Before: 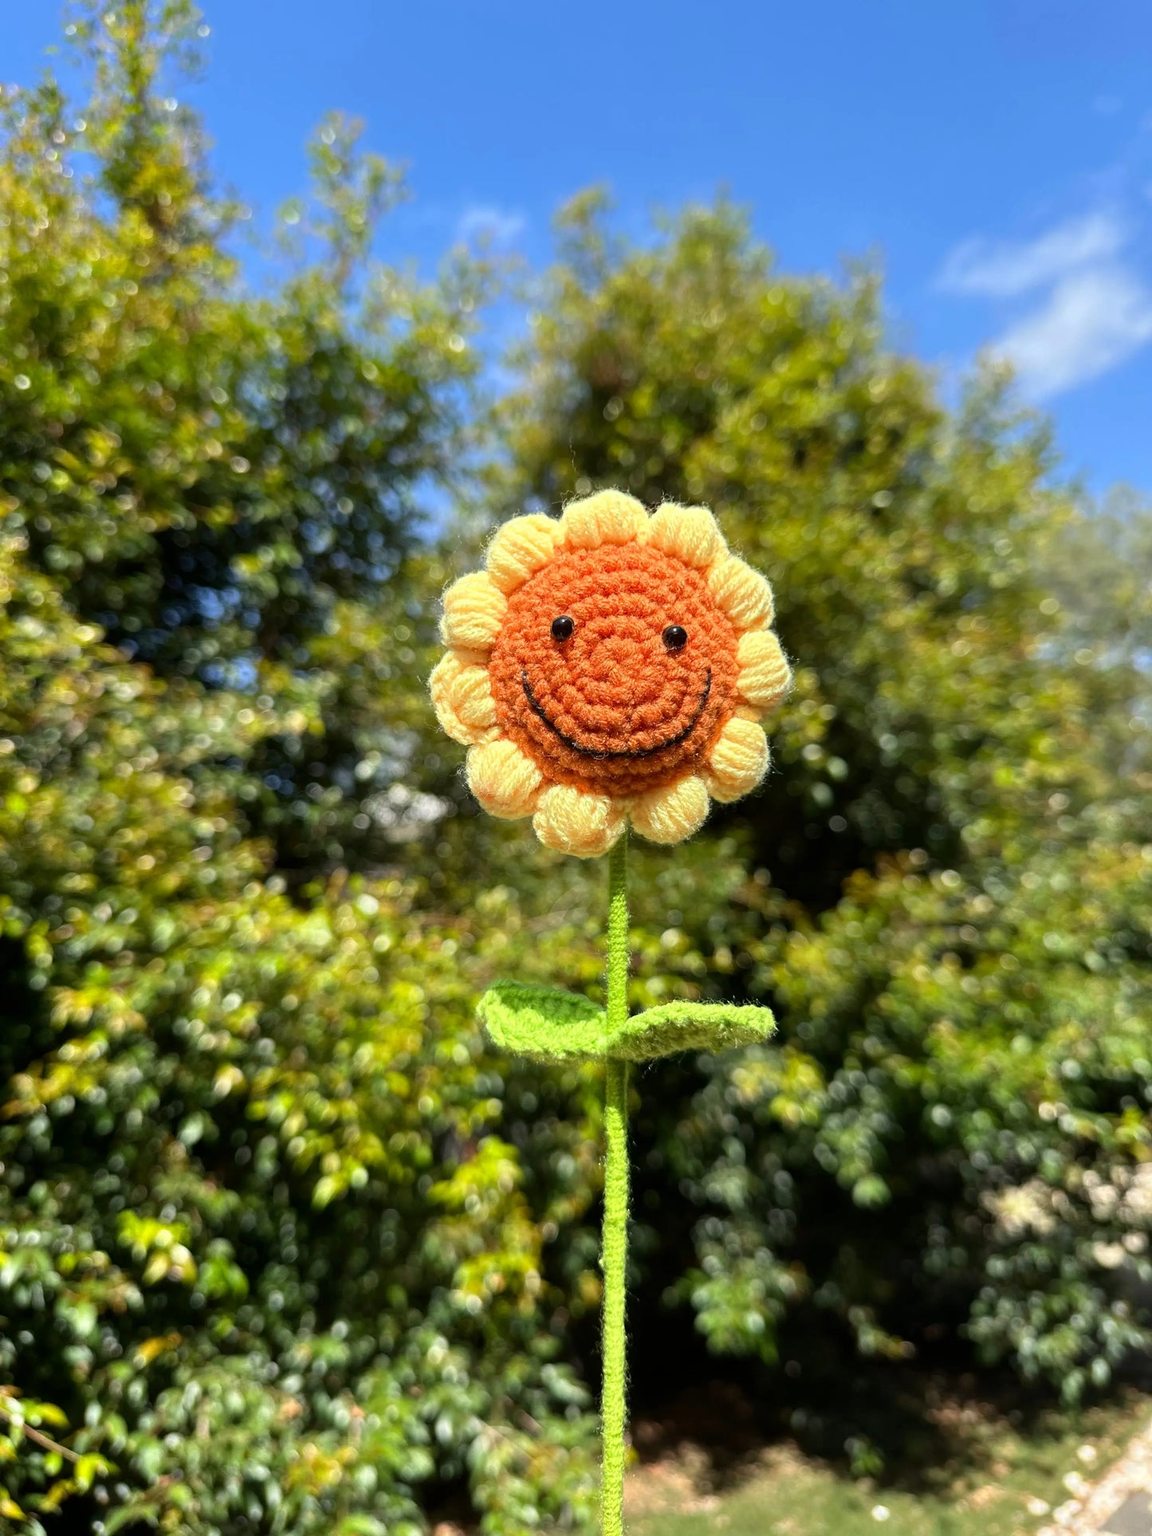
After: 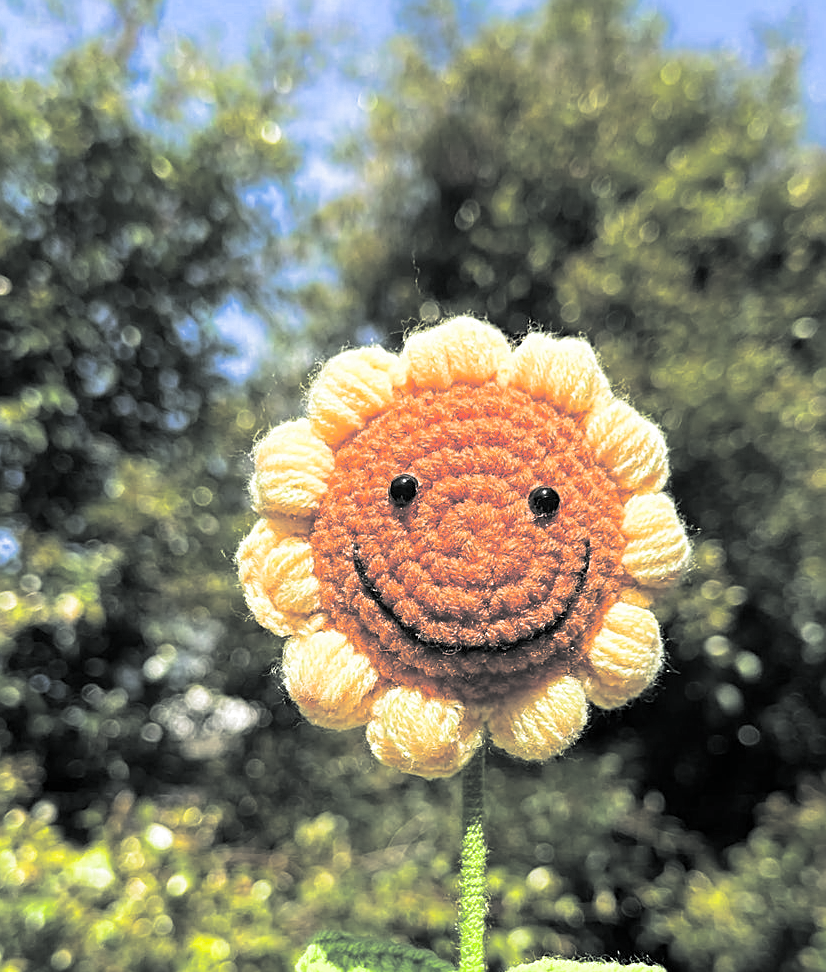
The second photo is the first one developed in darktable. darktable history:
exposure: exposure 0.4 EV, compensate highlight preservation false
split-toning: shadows › hue 190.8°, shadows › saturation 0.05, highlights › hue 54°, highlights › saturation 0.05, compress 0%
sharpen: on, module defaults
crop: left 20.932%, top 15.471%, right 21.848%, bottom 34.081%
